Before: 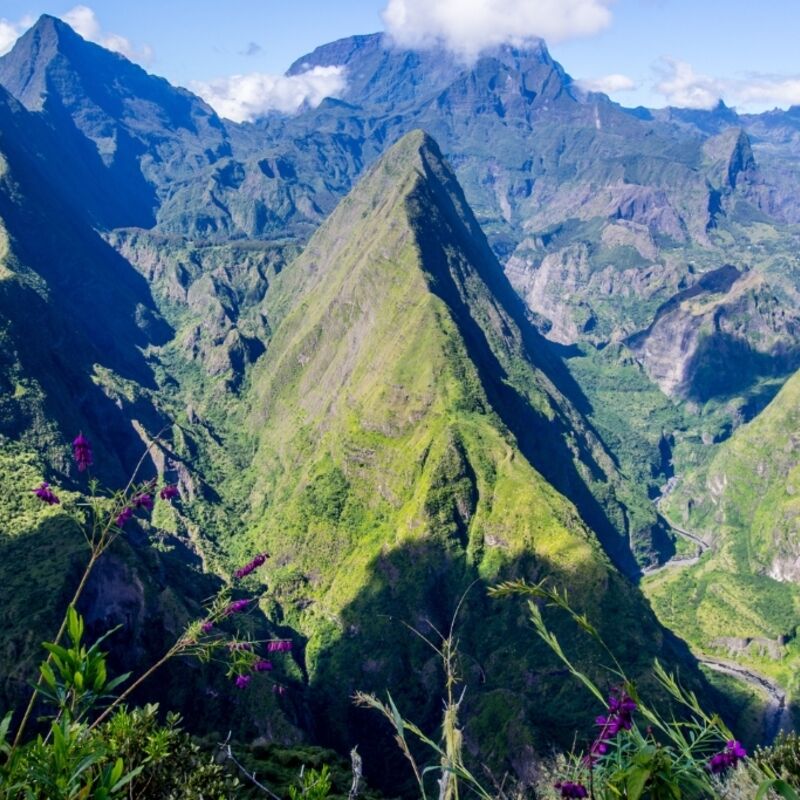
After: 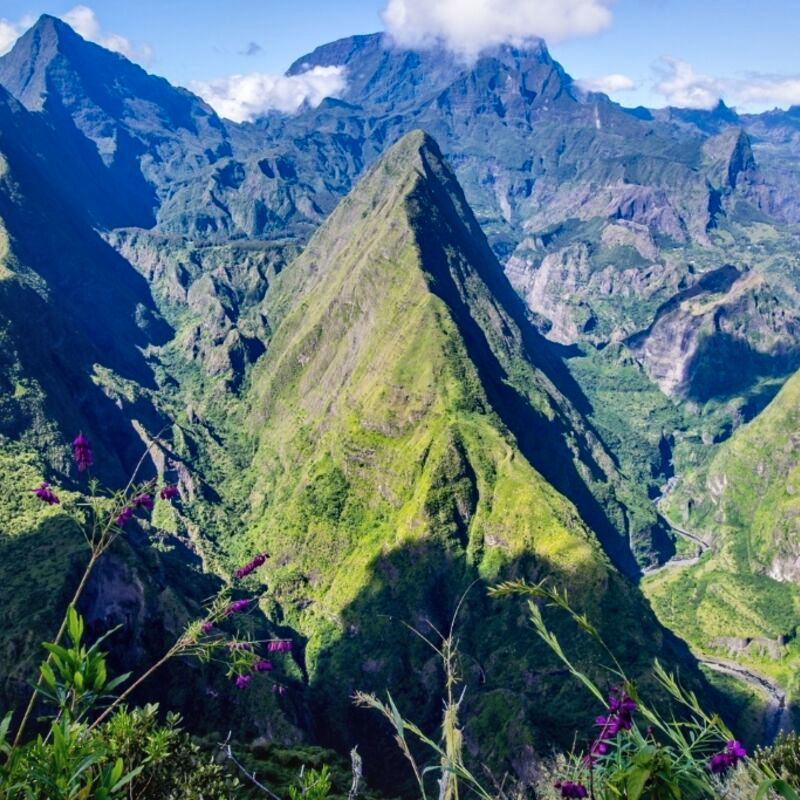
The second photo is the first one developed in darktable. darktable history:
contrast brightness saturation: contrast -0.11
local contrast: mode bilateral grid, contrast 25, coarseness 60, detail 151%, midtone range 0.2
haze removal: compatibility mode true, adaptive false
